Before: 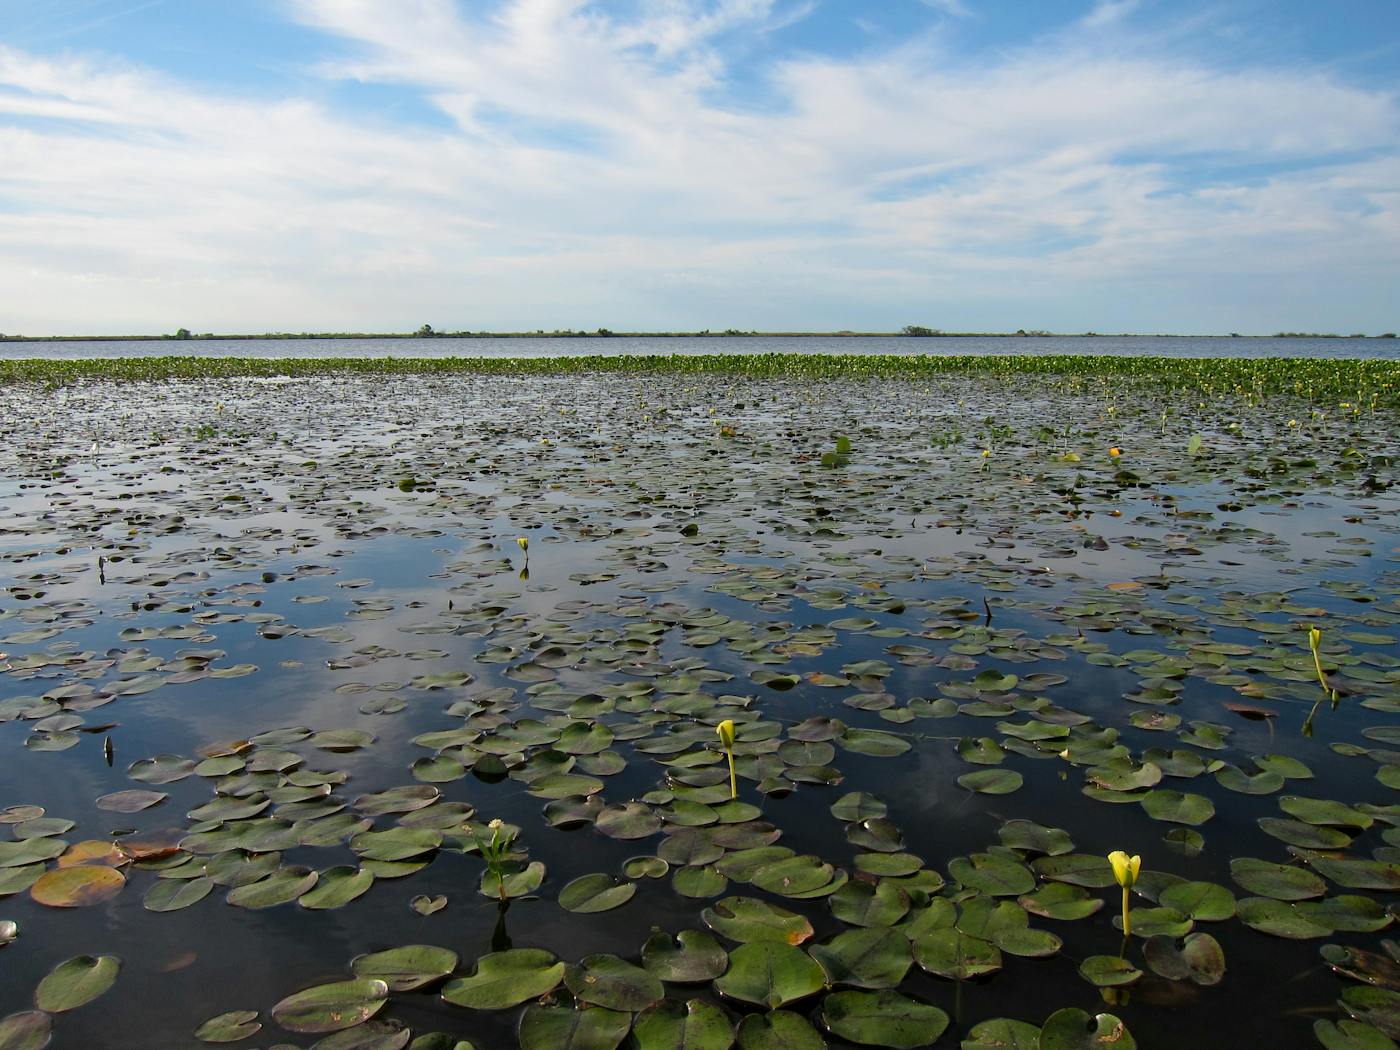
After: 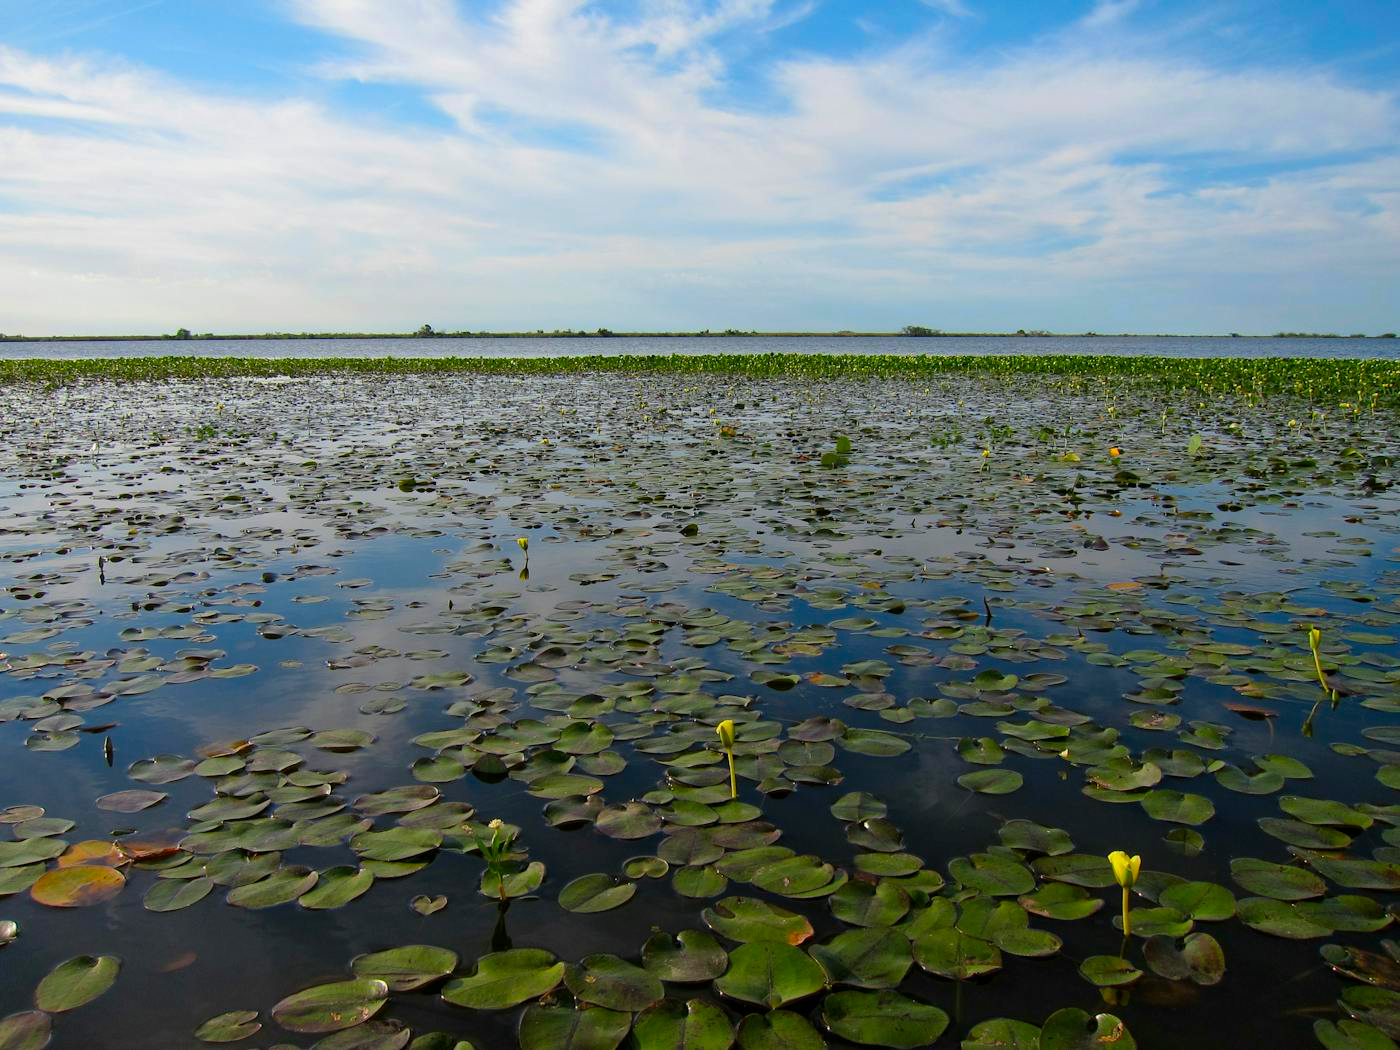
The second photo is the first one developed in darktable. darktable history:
exposure: exposure -0.05 EV, compensate highlight preservation false
contrast brightness saturation: brightness -0.02, saturation 0.348
